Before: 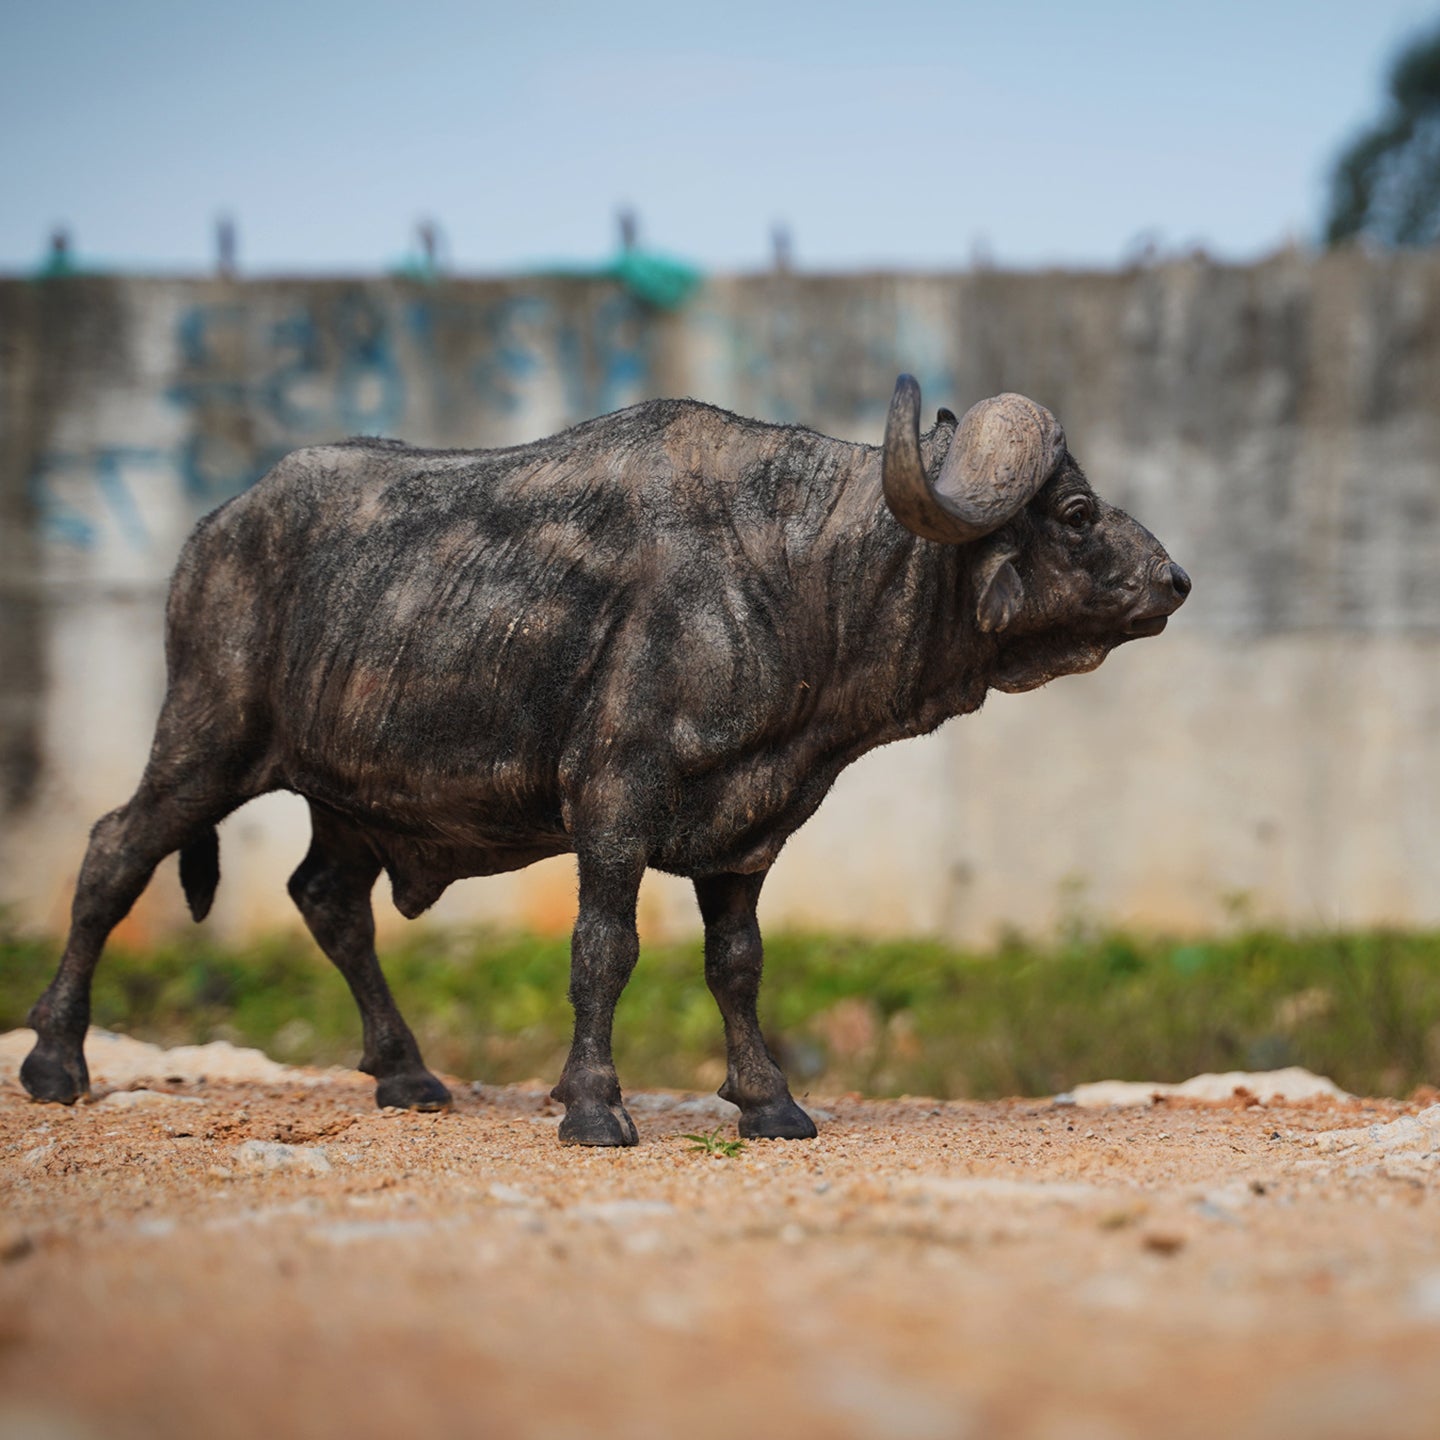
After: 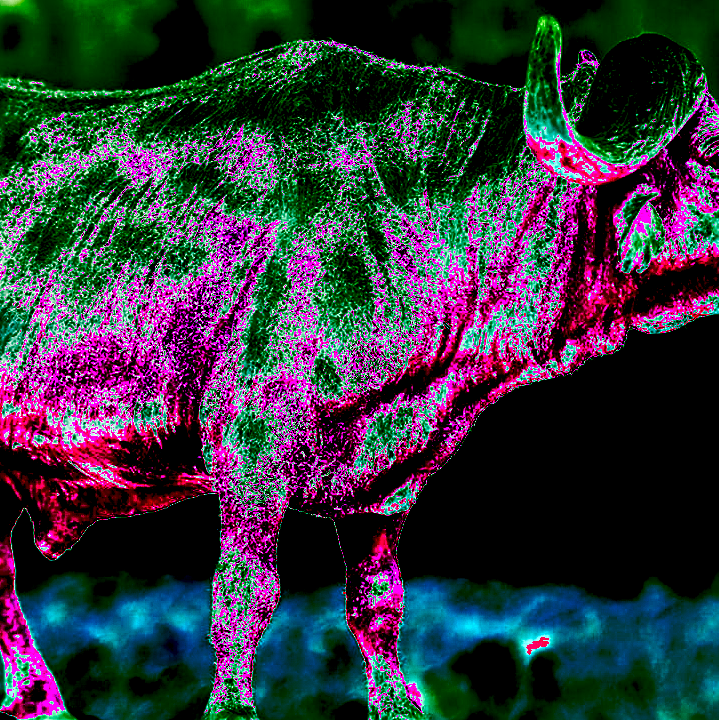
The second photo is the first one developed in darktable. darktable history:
sharpen: on, module defaults
shadows and highlights: radius 337.17, shadows 29.01, soften with gaussian
white balance: red 8, blue 8
haze removal: compatibility mode true, adaptive false
crop: left 25%, top 25%, right 25%, bottom 25%
